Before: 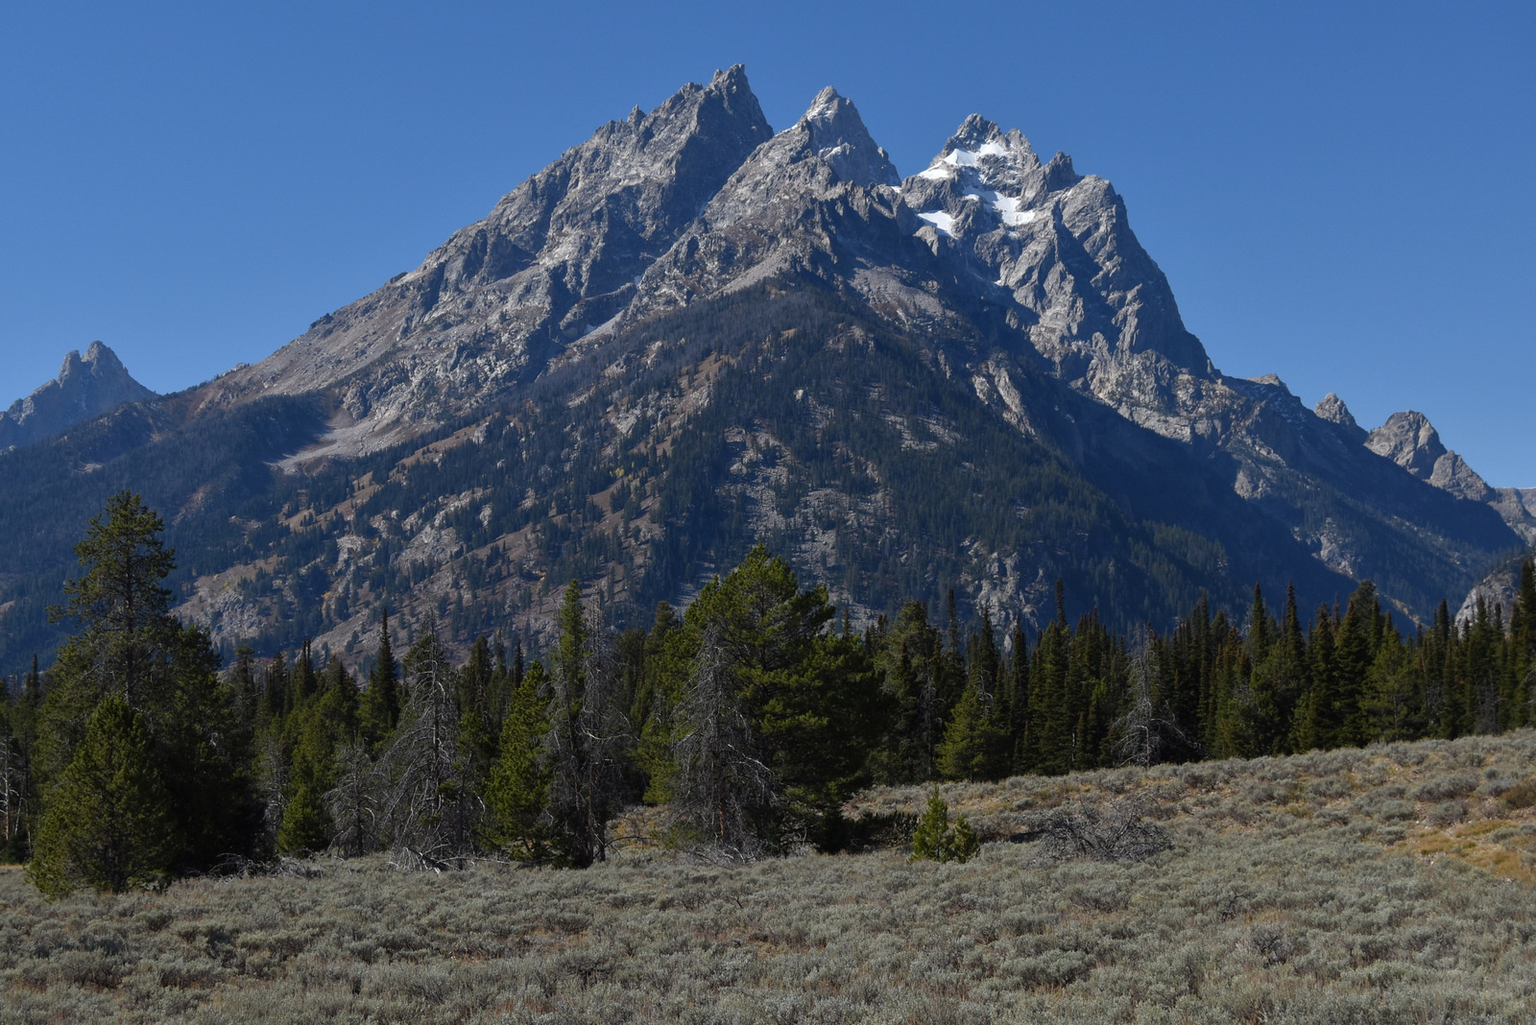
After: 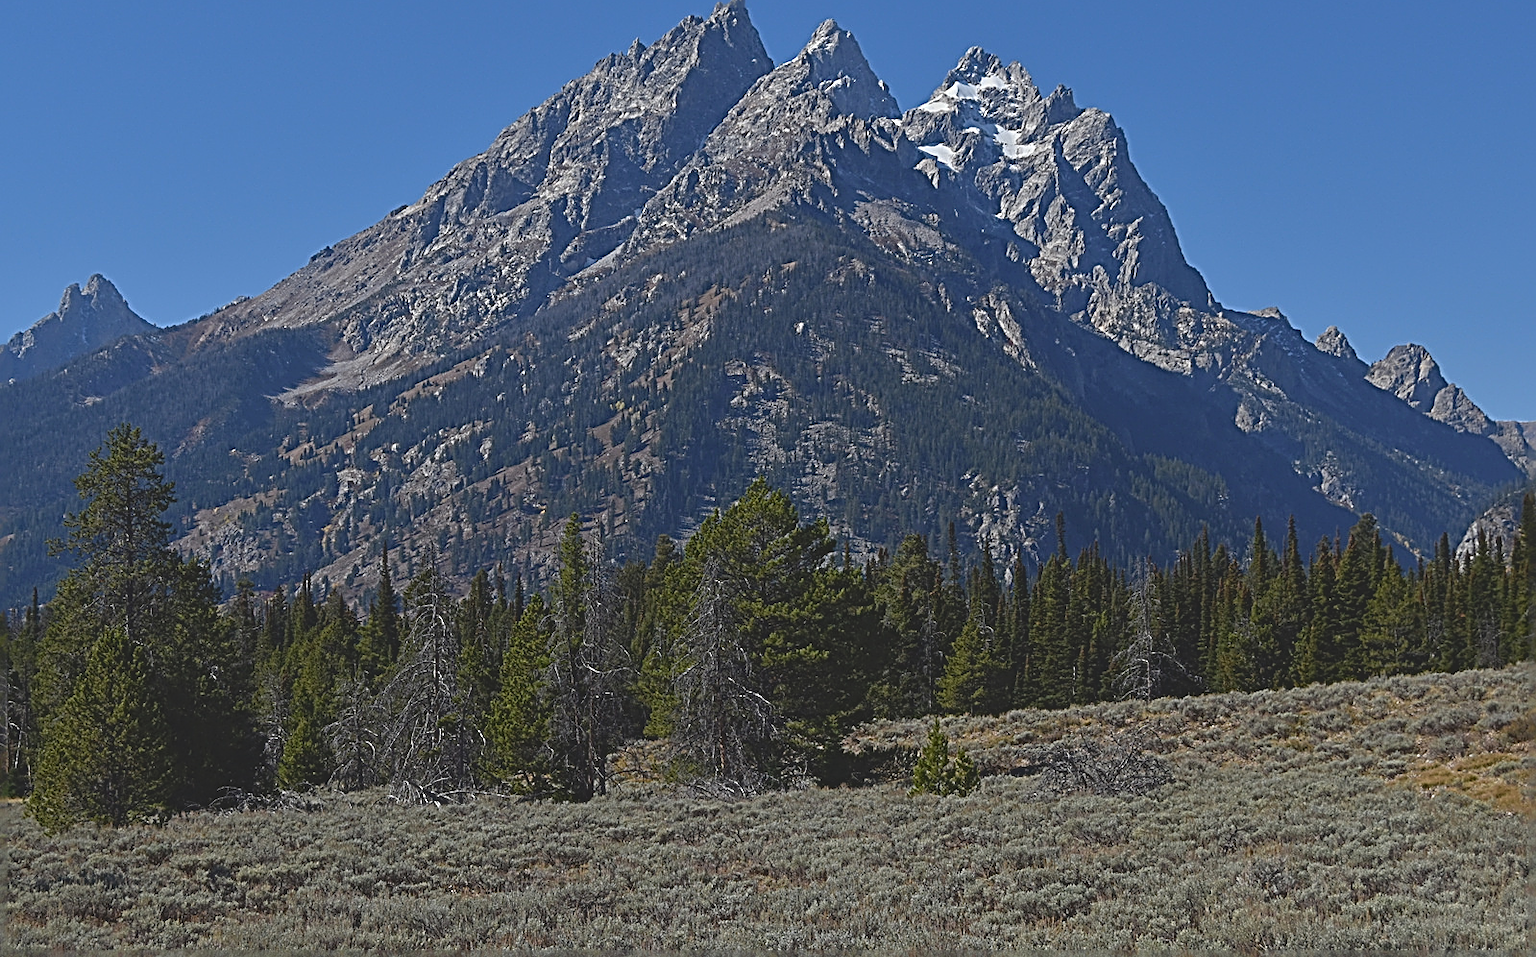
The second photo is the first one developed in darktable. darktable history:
contrast brightness saturation: contrast -0.27
sharpen: radius 3.139, amount 1.739
crop and rotate: top 6.569%
